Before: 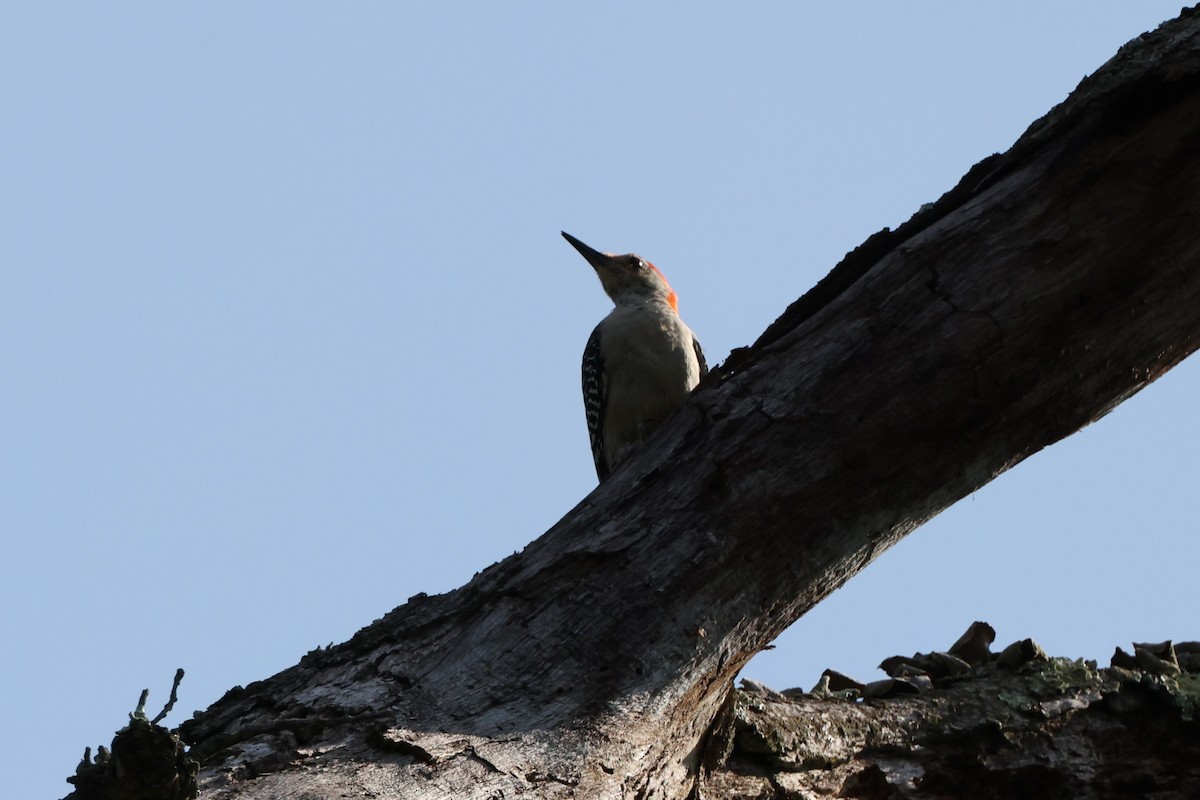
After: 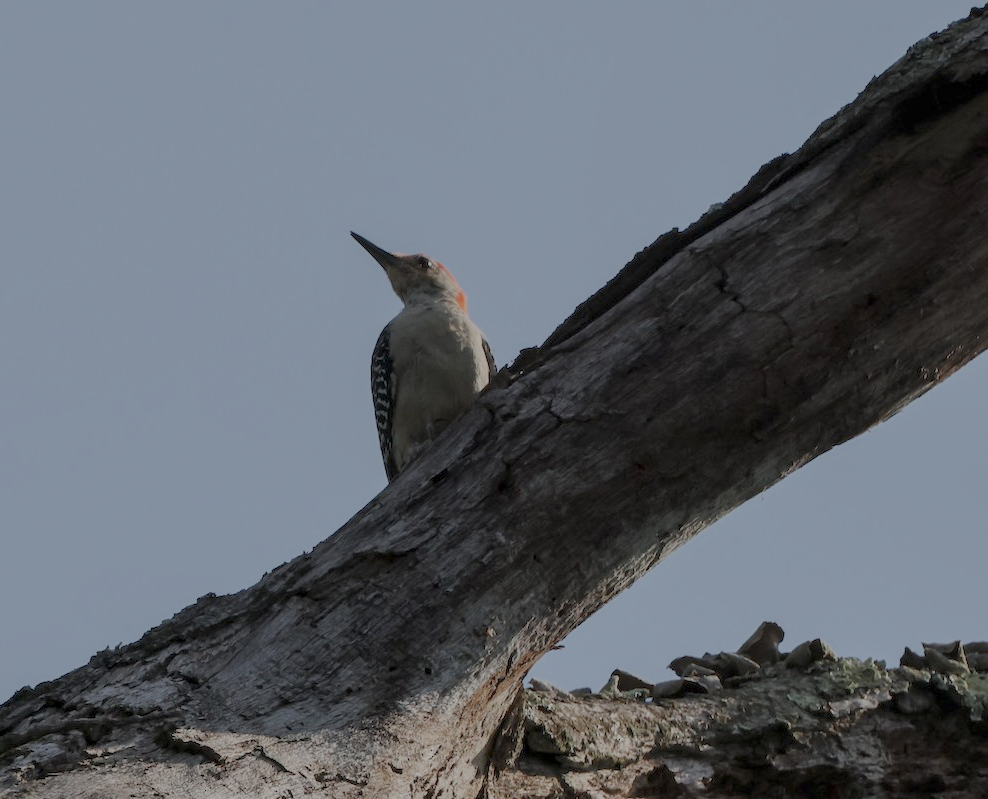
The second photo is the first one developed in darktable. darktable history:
filmic rgb: black relative exposure -13.88 EV, white relative exposure 7.99 EV, threshold 2.96 EV, hardness 3.75, latitude 49.26%, contrast 0.502, enable highlight reconstruction true
local contrast: on, module defaults
crop: left 17.656%, bottom 0.027%
